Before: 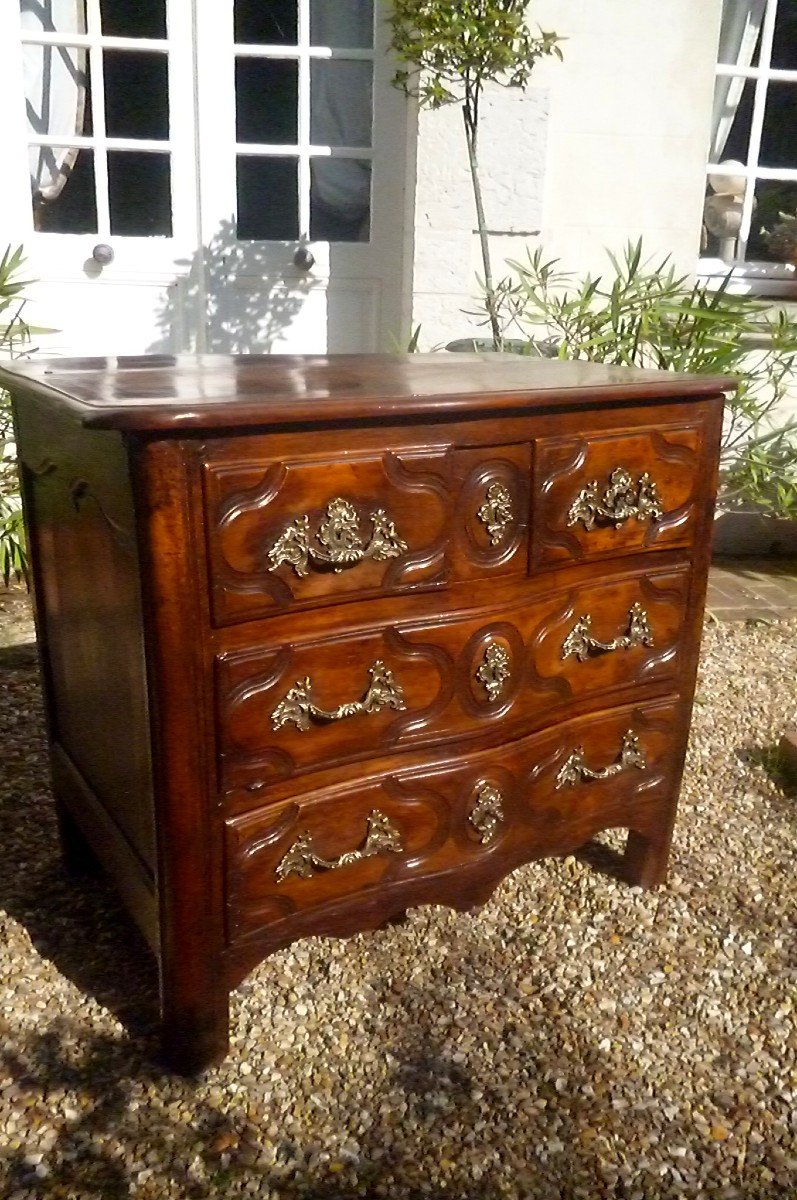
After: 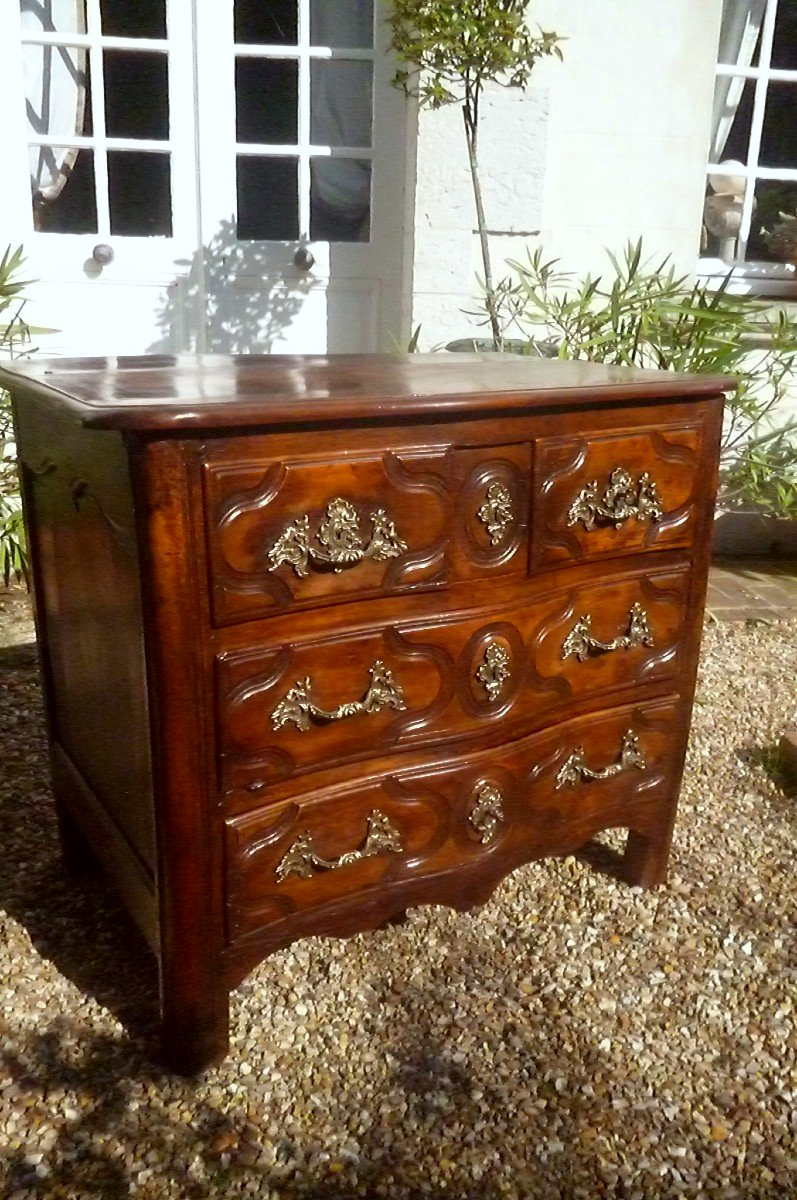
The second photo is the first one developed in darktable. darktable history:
color correction: highlights a* -2.84, highlights b* -2.65, shadows a* 2.25, shadows b* 2.67
